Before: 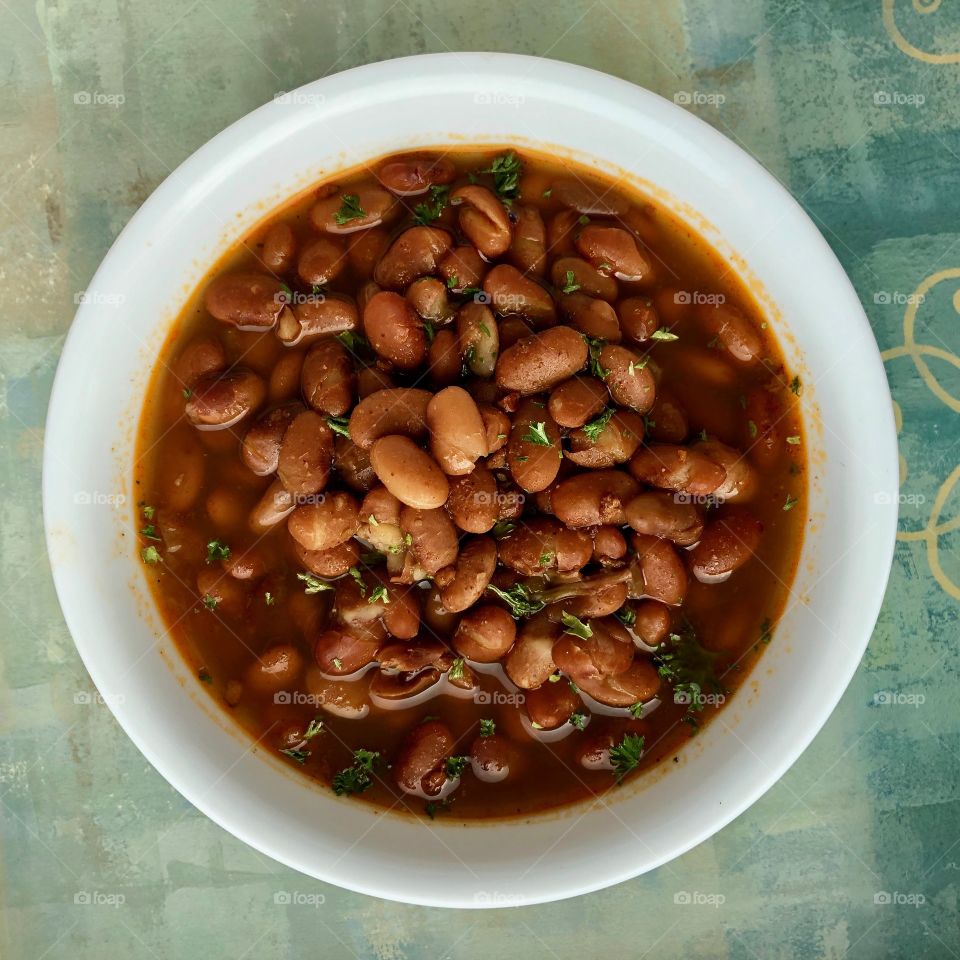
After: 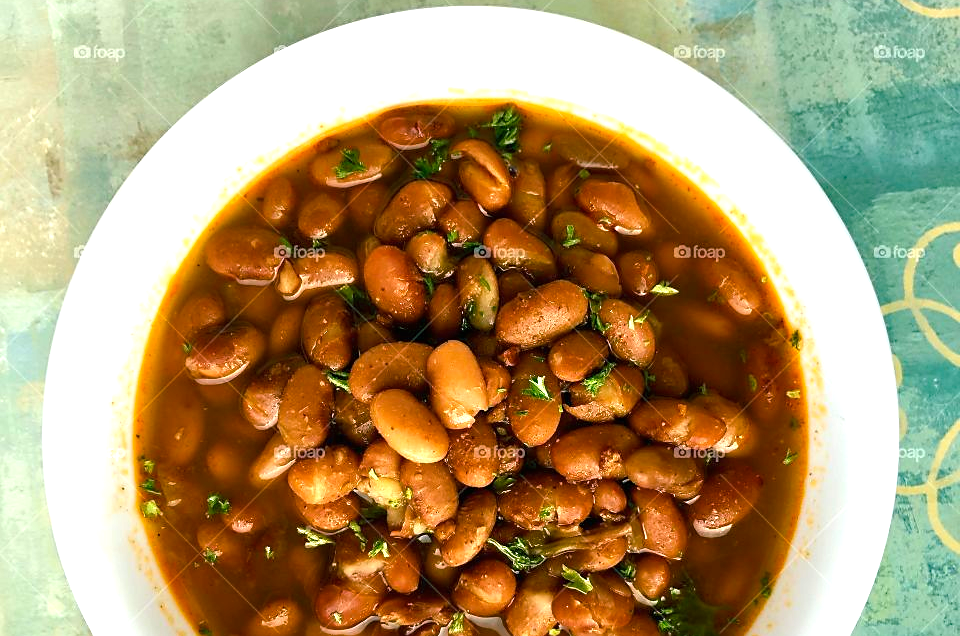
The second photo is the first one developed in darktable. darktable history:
sharpen: radius 1.548, amount 0.367, threshold 1.574
crop and rotate: top 4.833%, bottom 28.91%
color balance rgb: shadows lift › chroma 11.658%, shadows lift › hue 133.24°, perceptual saturation grading › global saturation 16.534%
exposure: black level correction 0, exposure 0.951 EV, compensate highlight preservation false
